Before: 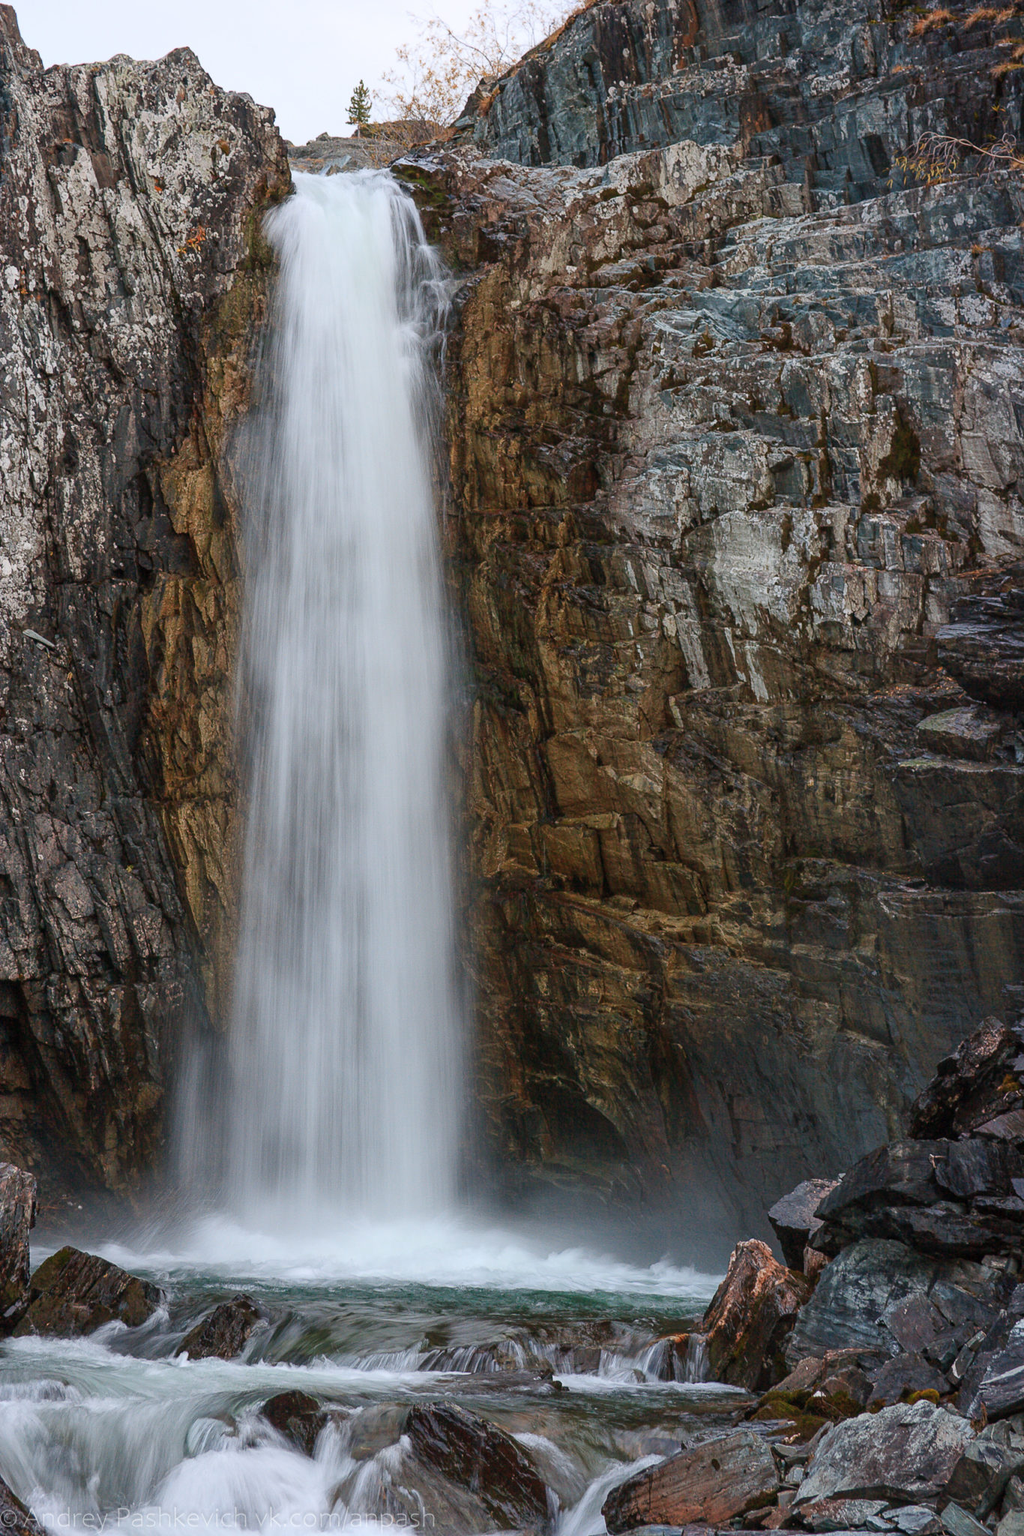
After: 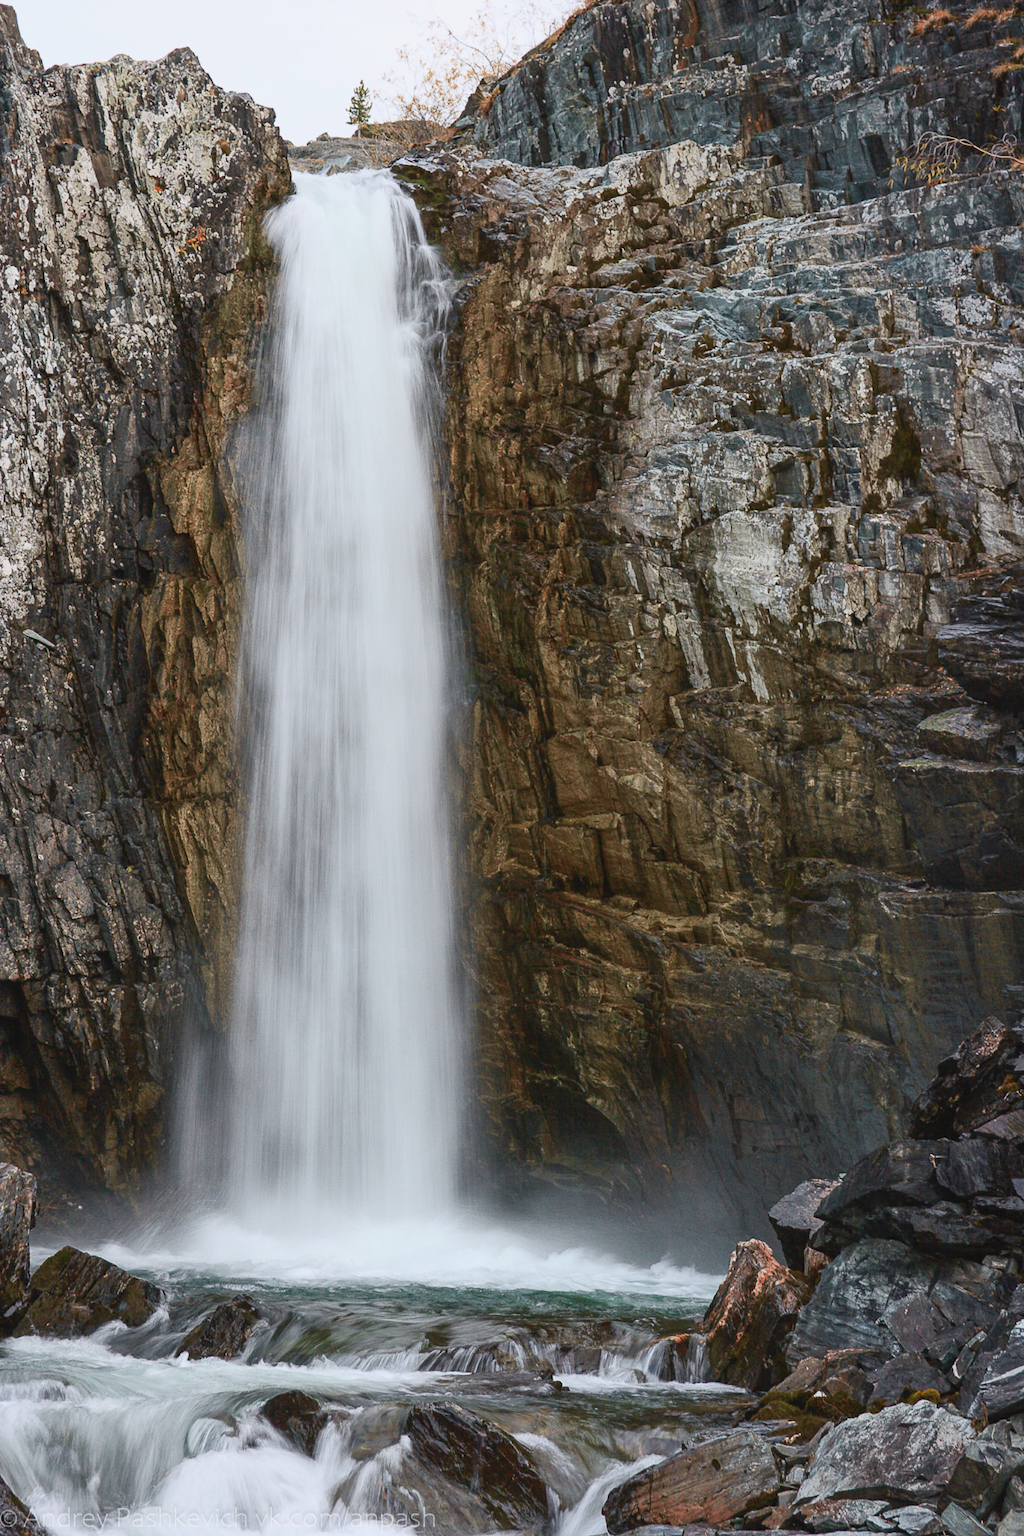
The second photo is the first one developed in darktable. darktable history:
tone curve: curves: ch0 [(0, 0.038) (0.193, 0.212) (0.461, 0.502) (0.634, 0.709) (0.852, 0.89) (1, 0.967)]; ch1 [(0, 0) (0.35, 0.356) (0.45, 0.453) (0.504, 0.503) (0.532, 0.524) (0.558, 0.555) (0.735, 0.762) (1, 1)]; ch2 [(0, 0) (0.281, 0.266) (0.456, 0.469) (0.5, 0.5) (0.533, 0.545) (0.606, 0.598) (0.646, 0.654) (1, 1)], color space Lab, independent channels, preserve colors none
